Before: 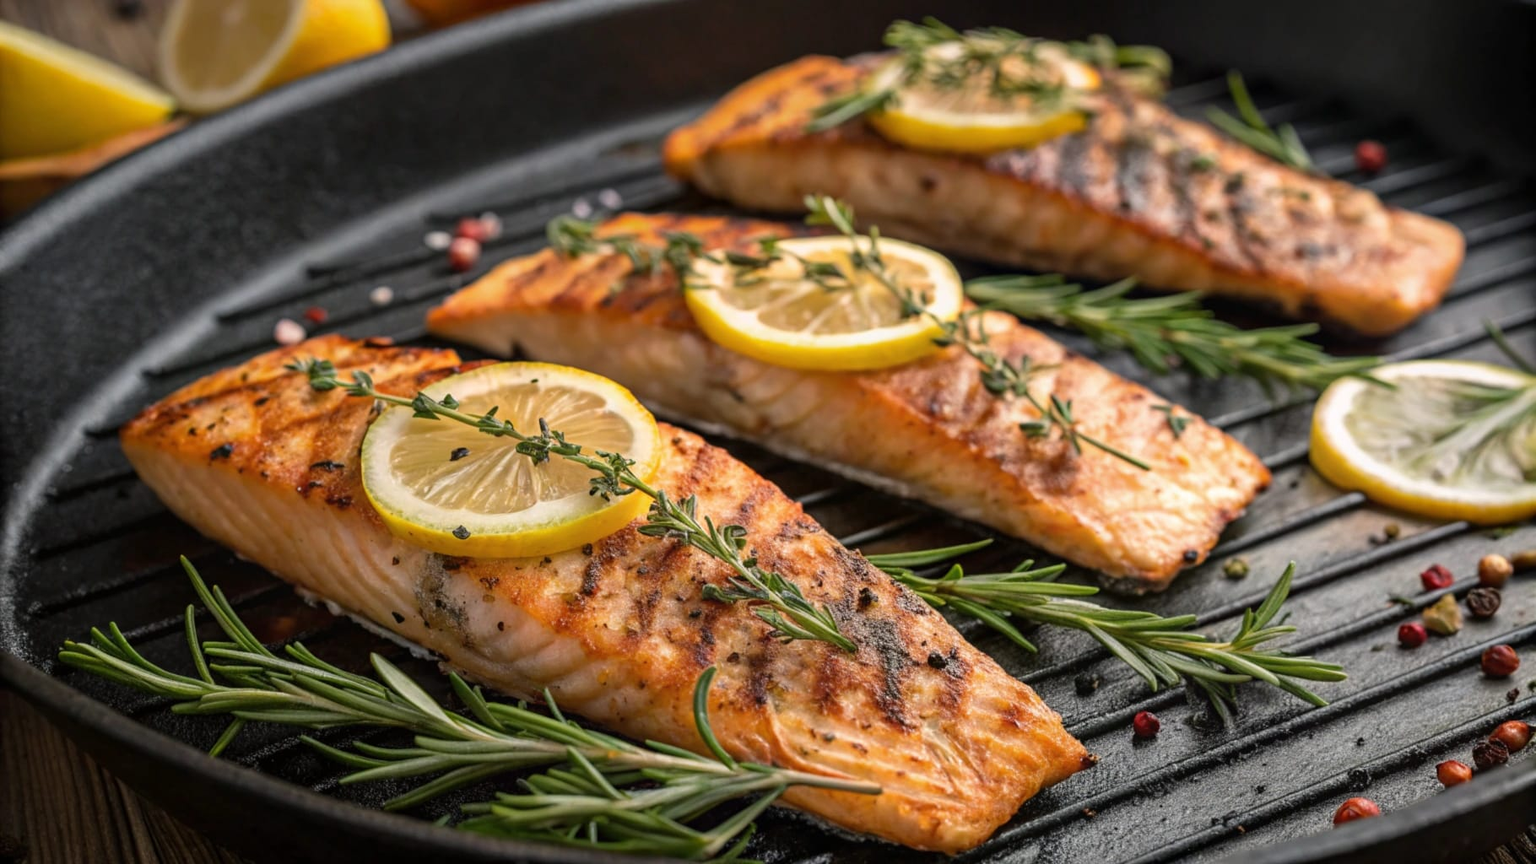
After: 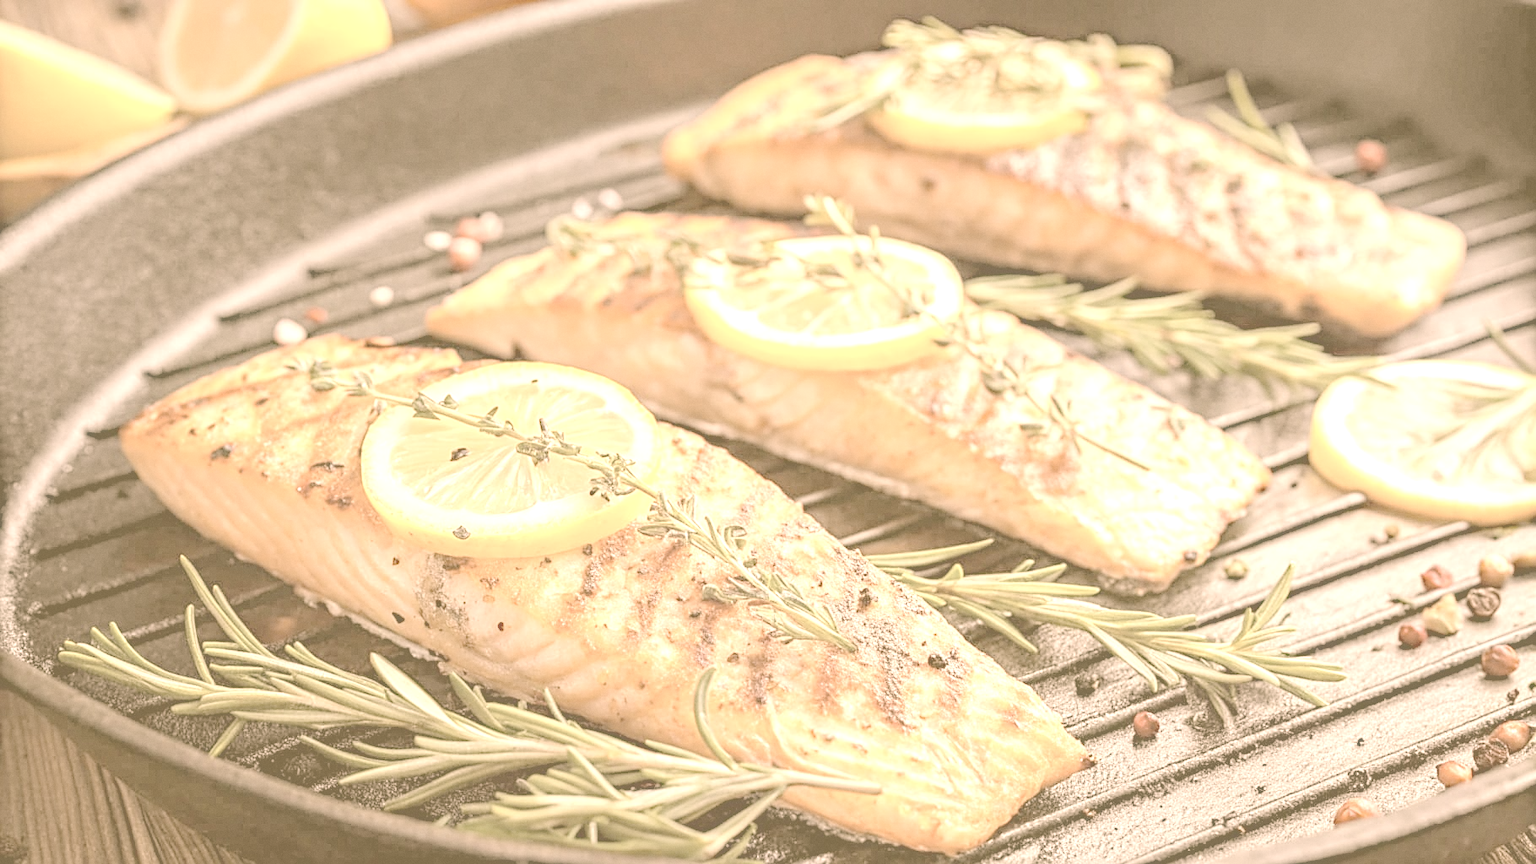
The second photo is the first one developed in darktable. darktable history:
contrast brightness saturation: contrast -0.32, brightness 0.75, saturation -0.78
exposure: black level correction 0.001, exposure 2.607 EV, compensate exposure bias true, compensate highlight preservation false
color correction: highlights a* 8.98, highlights b* 15.09, shadows a* -0.49, shadows b* 26.52
grain: coarseness 0.09 ISO, strength 10%
sharpen: amount 0.478
haze removal: compatibility mode true, adaptive false
